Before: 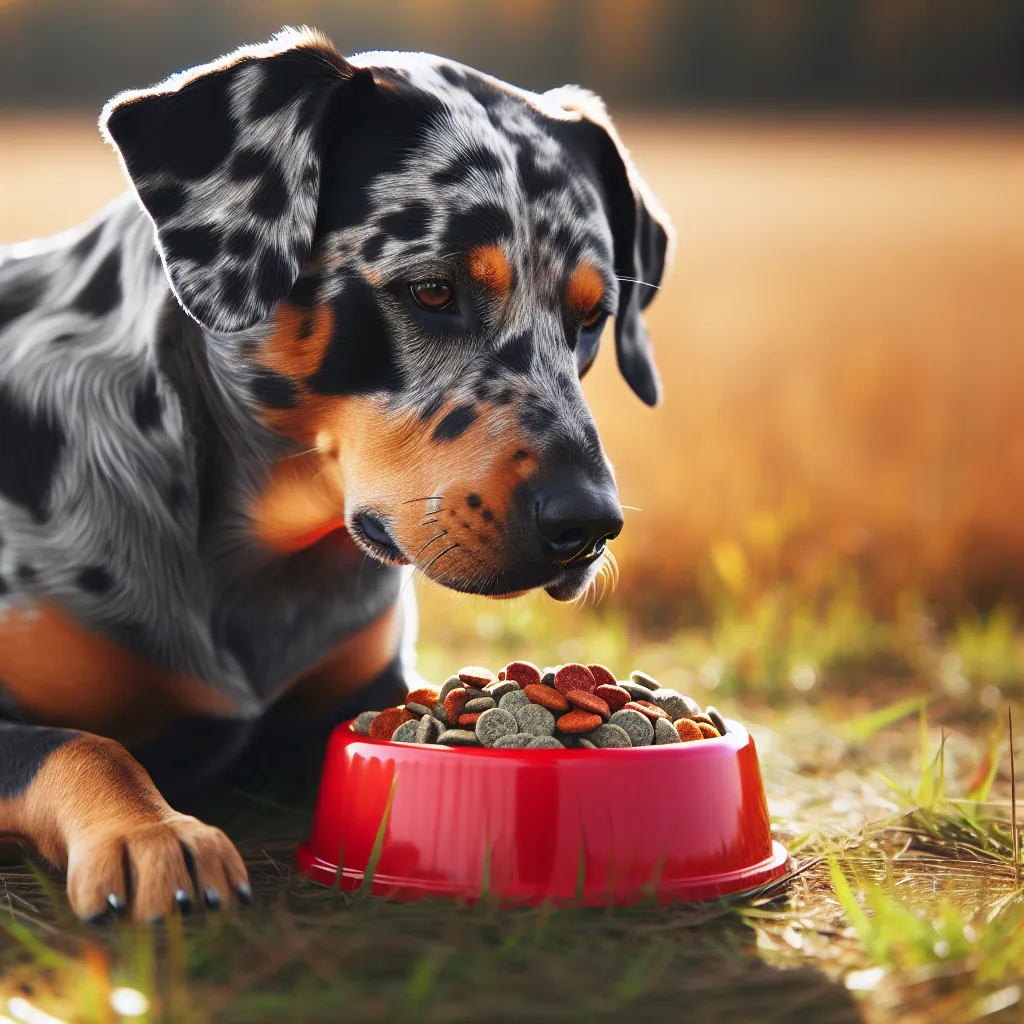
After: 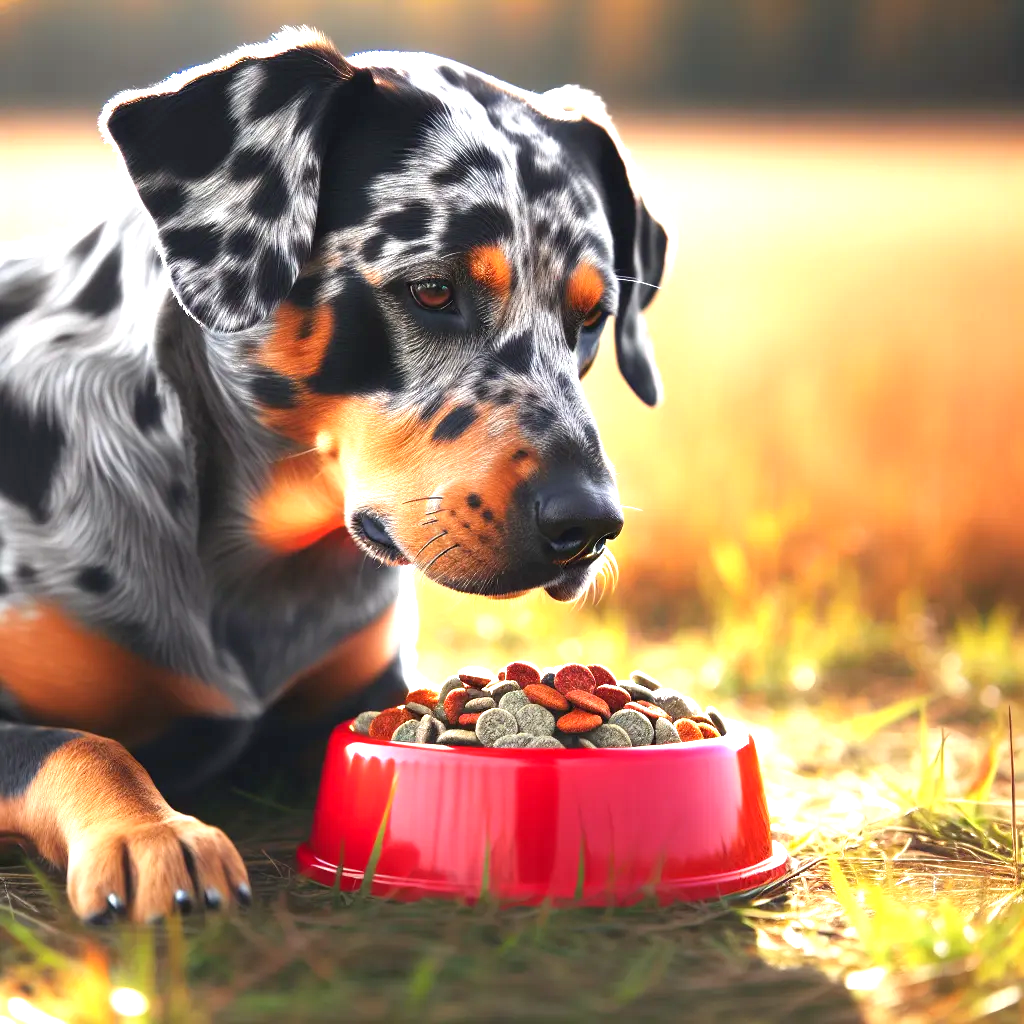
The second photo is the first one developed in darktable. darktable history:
exposure: black level correction 0.001, exposure 1.039 EV, compensate highlight preservation false
